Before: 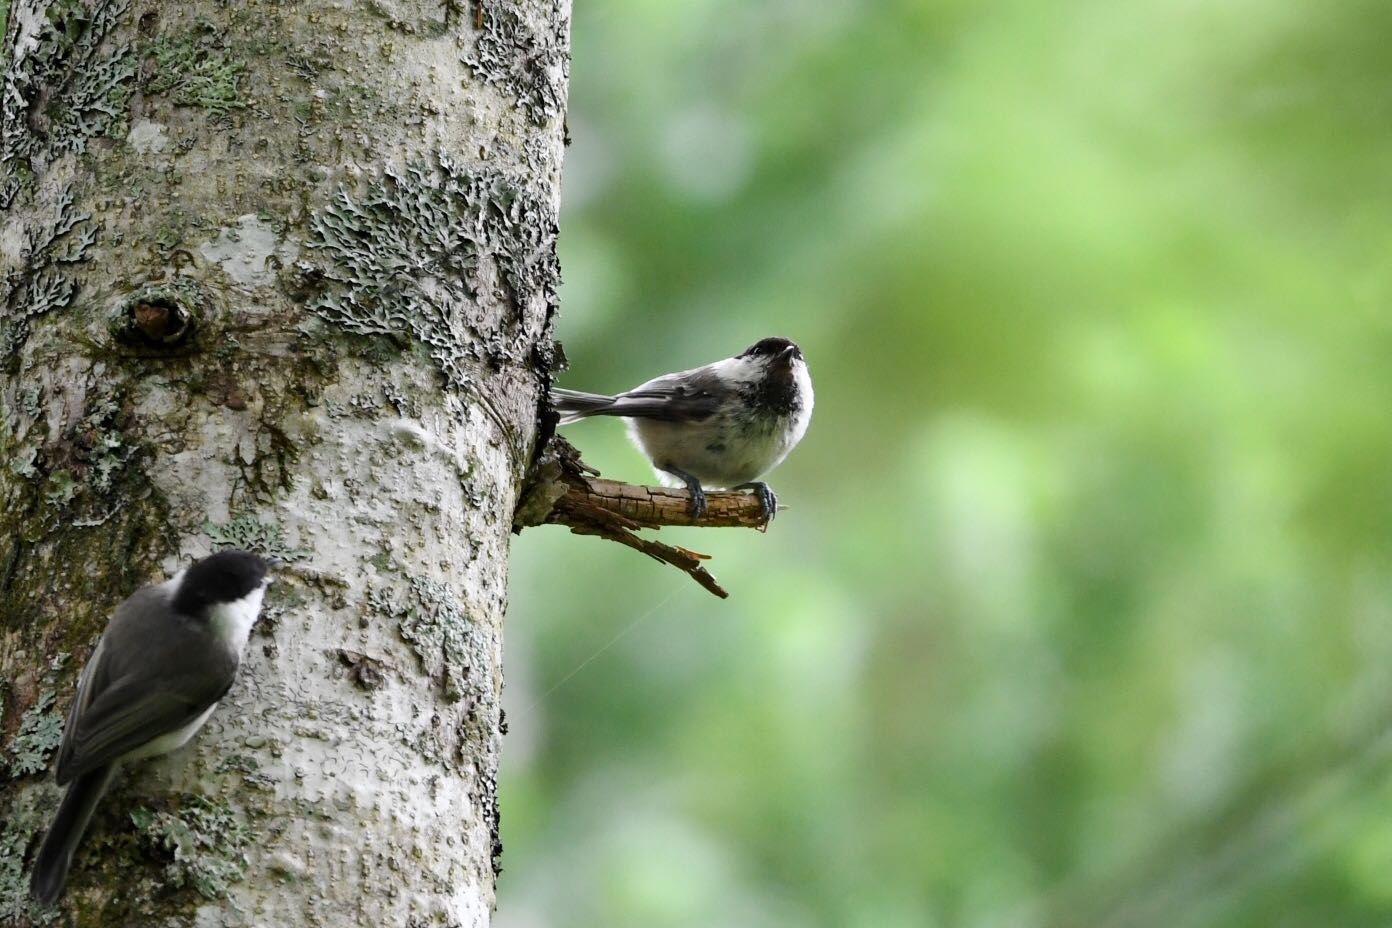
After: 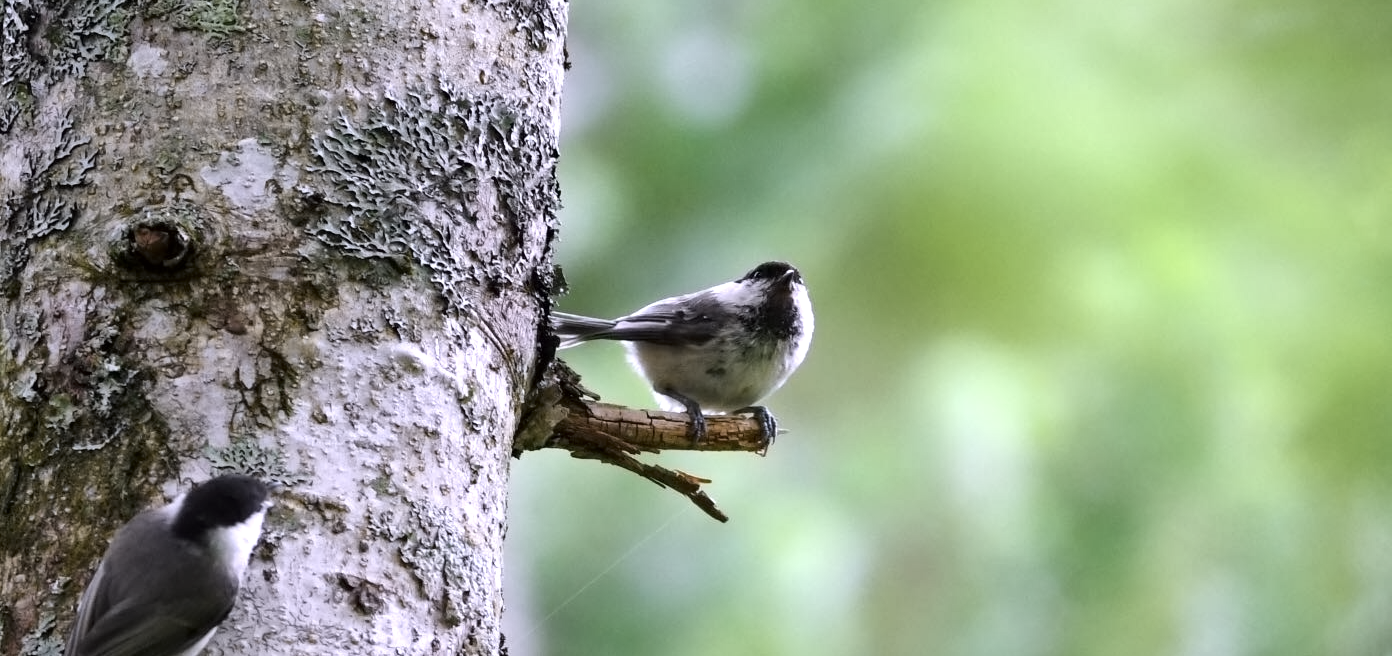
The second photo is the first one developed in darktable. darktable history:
contrast equalizer: y [[0.5 ×6], [0.5 ×6], [0.5 ×6], [0 ×6], [0, 0.039, 0.251, 0.29, 0.293, 0.292]]
white balance: red 1.042, blue 1.17
shadows and highlights: radius 44.78, white point adjustment 6.64, compress 79.65%, highlights color adjustment 78.42%, soften with gaussian
crop and rotate: top 8.293%, bottom 20.996%
